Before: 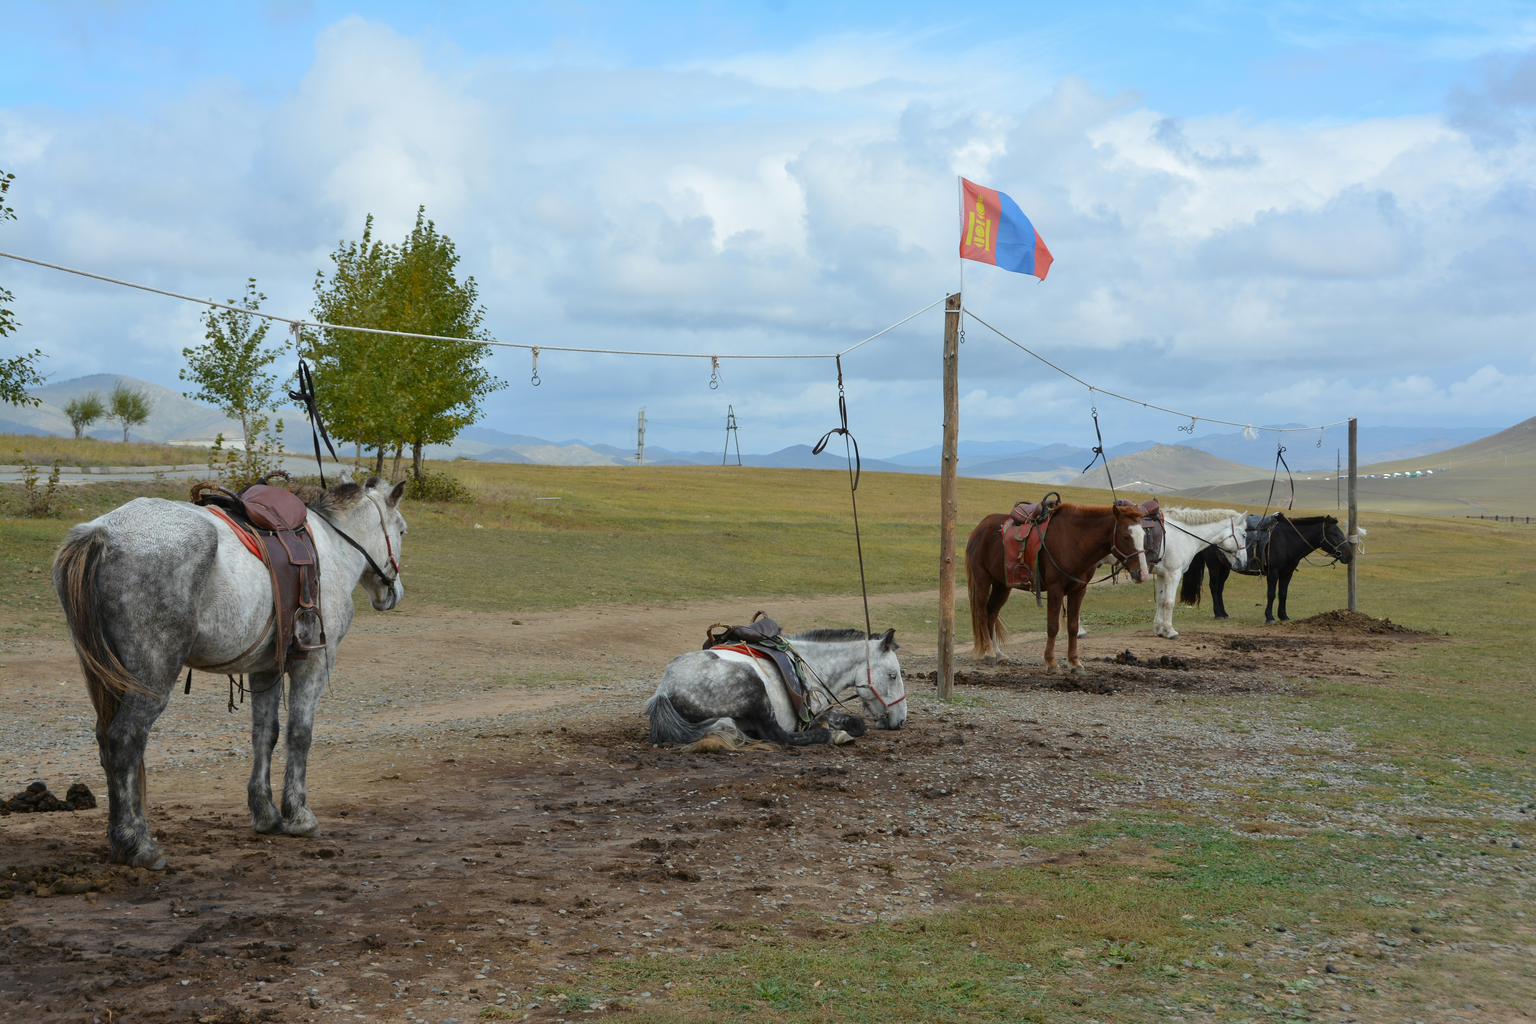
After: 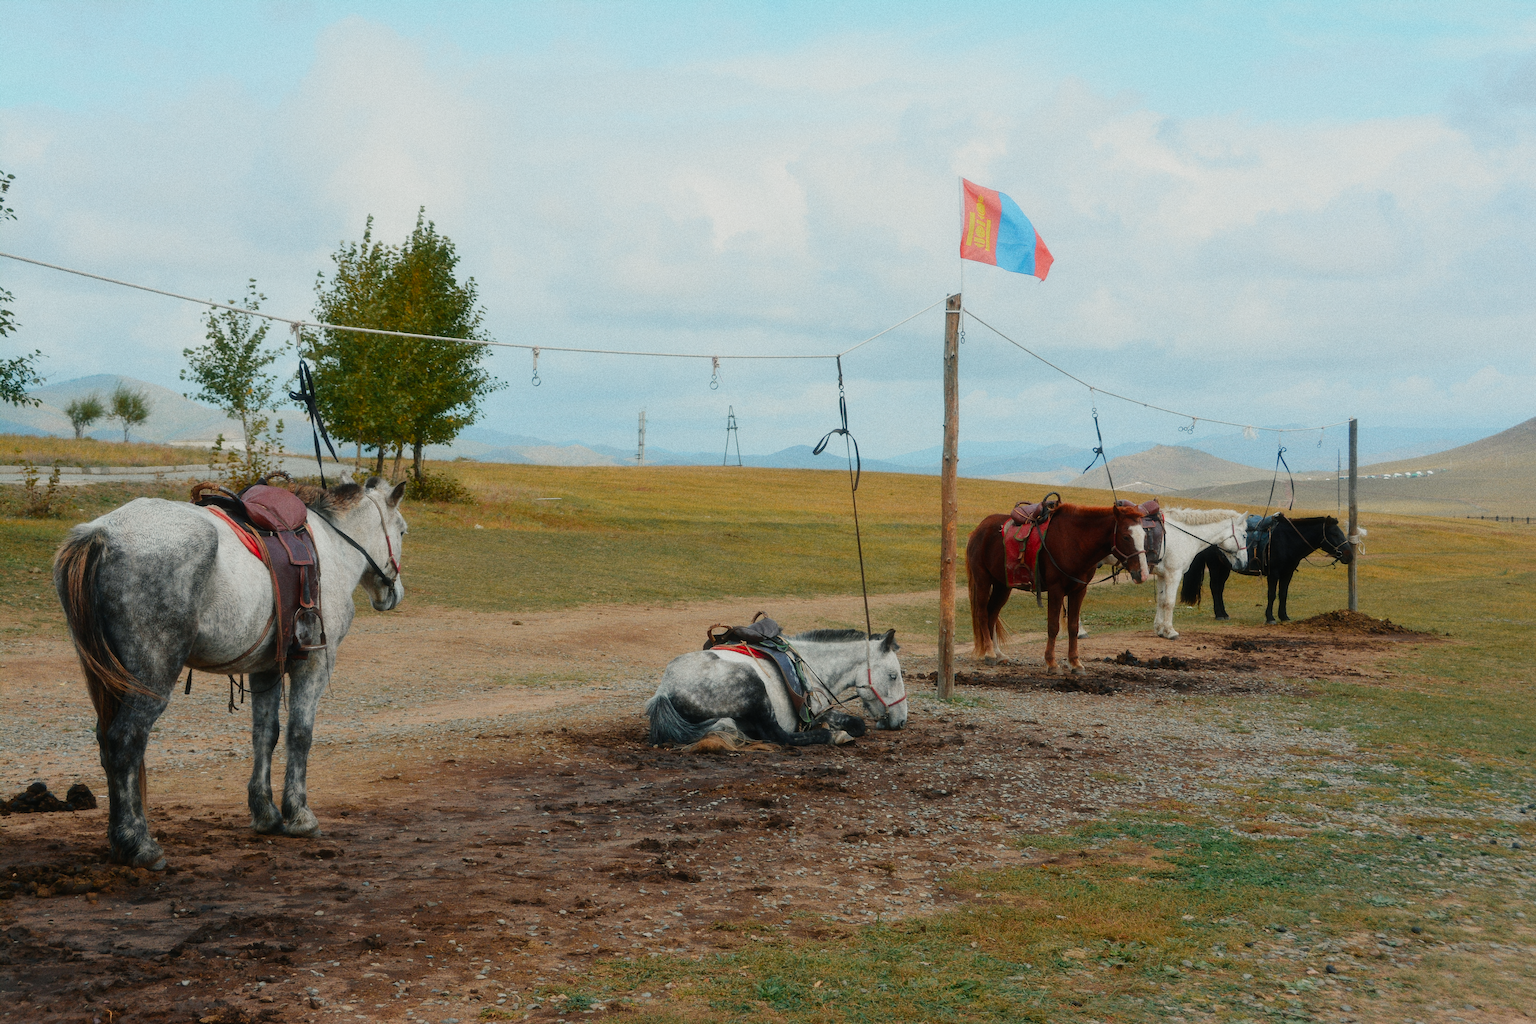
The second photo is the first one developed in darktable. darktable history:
contrast equalizer "negative clarity": octaves 7, y [[0.6 ×6], [0.55 ×6], [0 ×6], [0 ×6], [0 ×6]], mix -0.3
color balance rgb "creative | pacific film": shadows lift › chroma 2%, shadows lift › hue 219.6°, power › hue 313.2°, highlights gain › chroma 3%, highlights gain › hue 75.6°, global offset › luminance 0.5%, perceptual saturation grading › global saturation 15.33%, perceptual saturation grading › highlights -19.33%, perceptual saturation grading › shadows 20%, global vibrance 20%
color equalizer "creative | pacific": saturation › orange 1.03, saturation › yellow 0.883, saturation › green 0.883, saturation › blue 1.08, saturation › magenta 1.05, hue › orange -4.88, hue › green 8.78, brightness › red 1.06, brightness › orange 1.08, brightness › yellow 0.916, brightness › green 0.916, brightness › cyan 1.04, brightness › blue 1.12, brightness › magenta 1.07 | blend: blend mode normal, opacity 100%; mask: uniform (no mask)
diffuse or sharpen "bloom 20%": radius span 32, 1st order speed 50%, 2nd order speed 50%, 3rd order speed 50%, 4th order speed 50% | blend: blend mode normal, opacity 20%; mask: uniform (no mask)
exposure "auto exposure": compensate highlight preservation false
rgb primaries "creative | pacific": red hue -0.042, red purity 1.1, green hue 0.047, green purity 1.12, blue hue -0.089, blue purity 0.937
sigmoid: contrast 1.7, skew -0.2, preserve hue 0%, red attenuation 0.1, red rotation 0.035, green attenuation 0.1, green rotation -0.017, blue attenuation 0.15, blue rotation -0.052, base primaries Rec2020
grain "silver grain": coarseness 0.09 ISO, strength 40%
